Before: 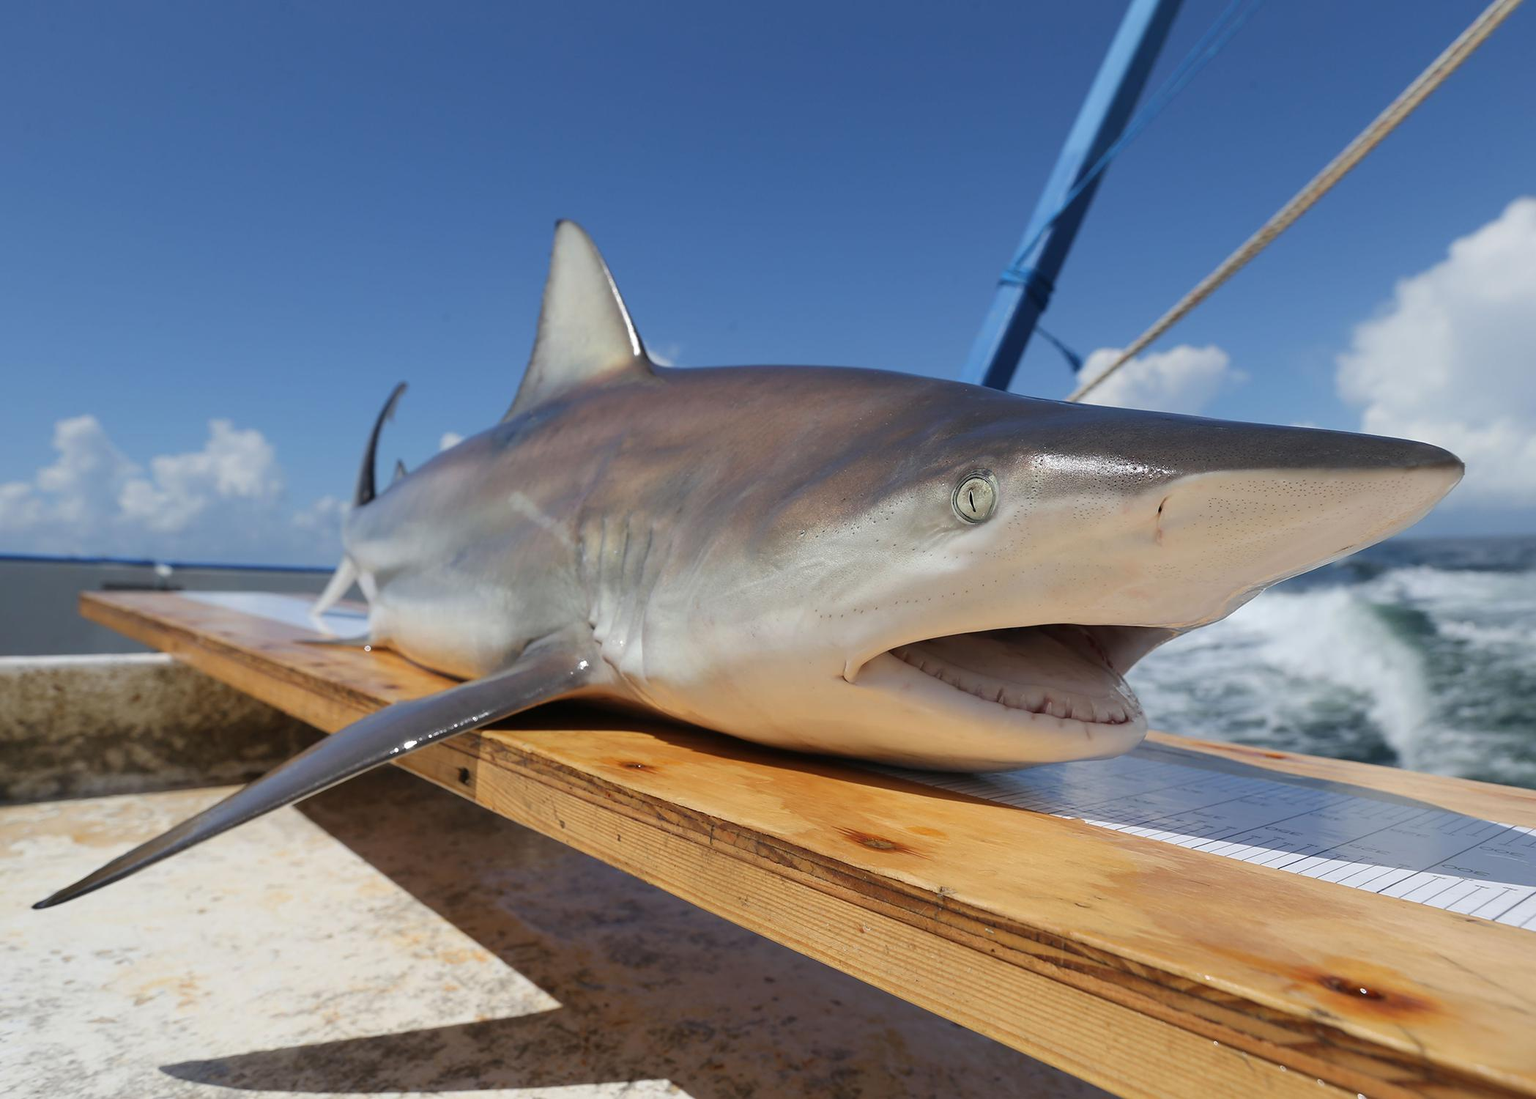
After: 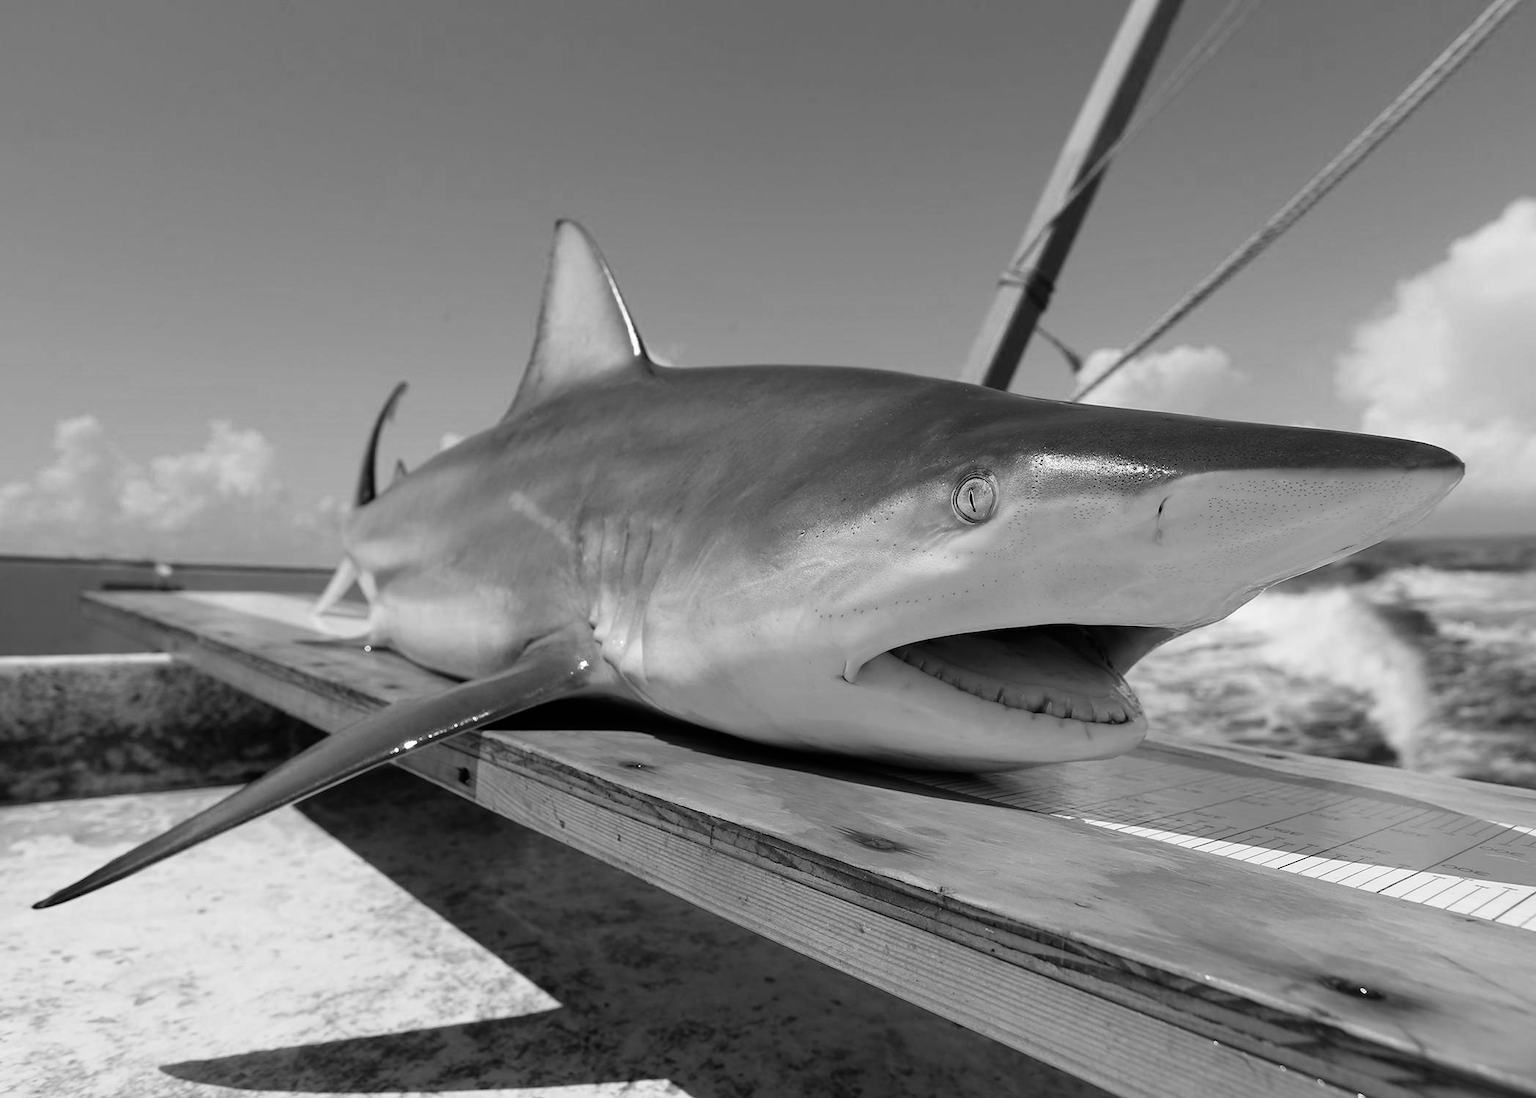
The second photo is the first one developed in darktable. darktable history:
monochrome: on, module defaults
color calibration: output gray [0.253, 0.26, 0.487, 0], gray › normalize channels true, illuminant same as pipeline (D50), adaptation XYZ, x 0.346, y 0.359, gamut compression 0
filmic rgb: white relative exposure 2.45 EV, hardness 6.33
